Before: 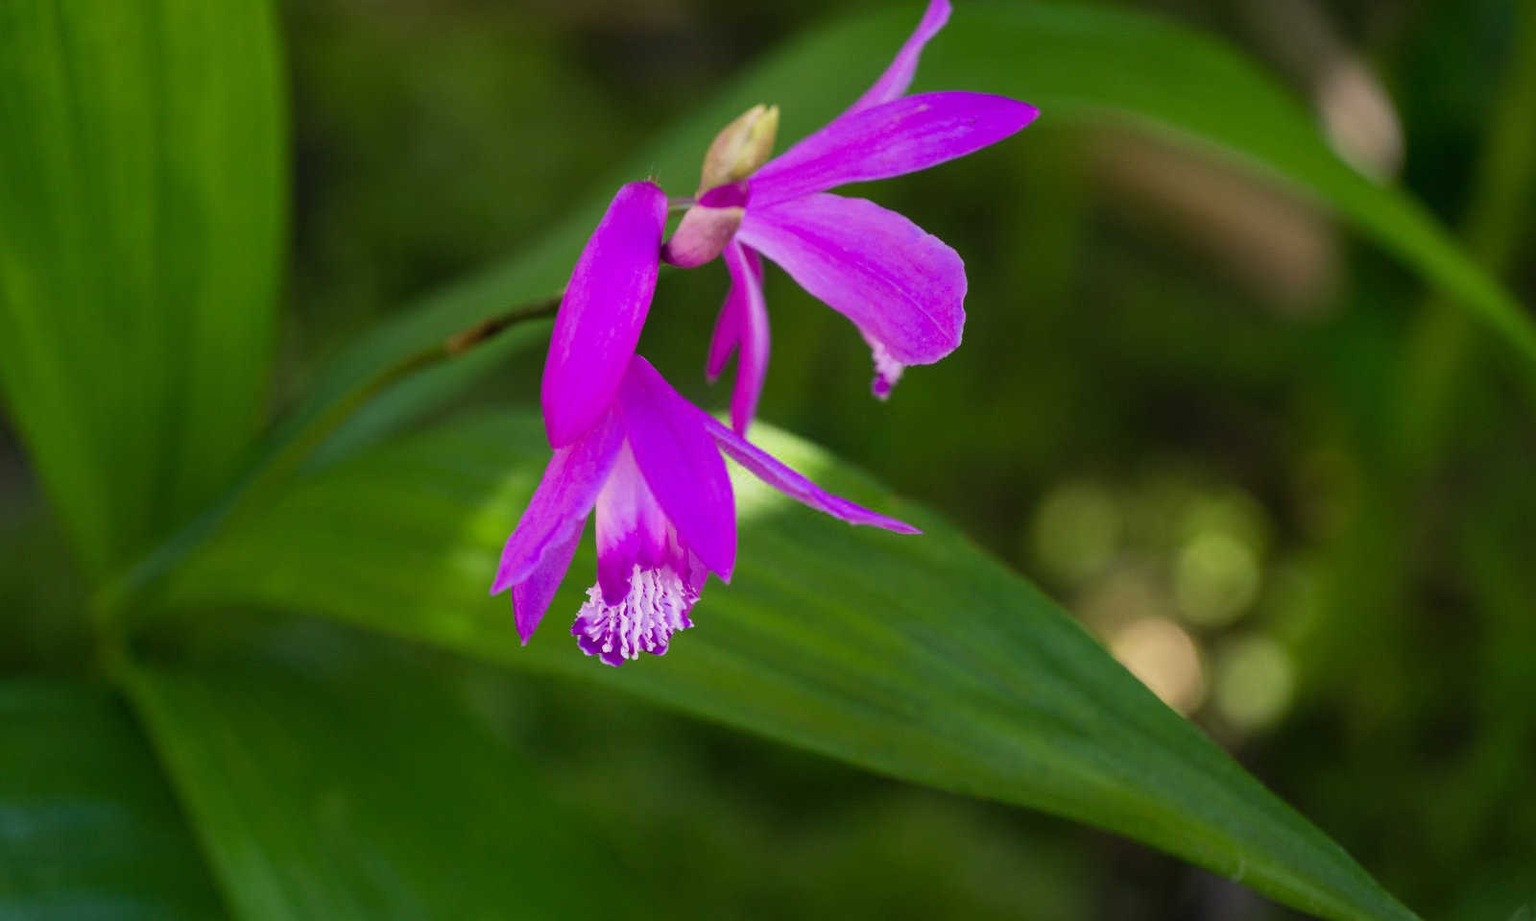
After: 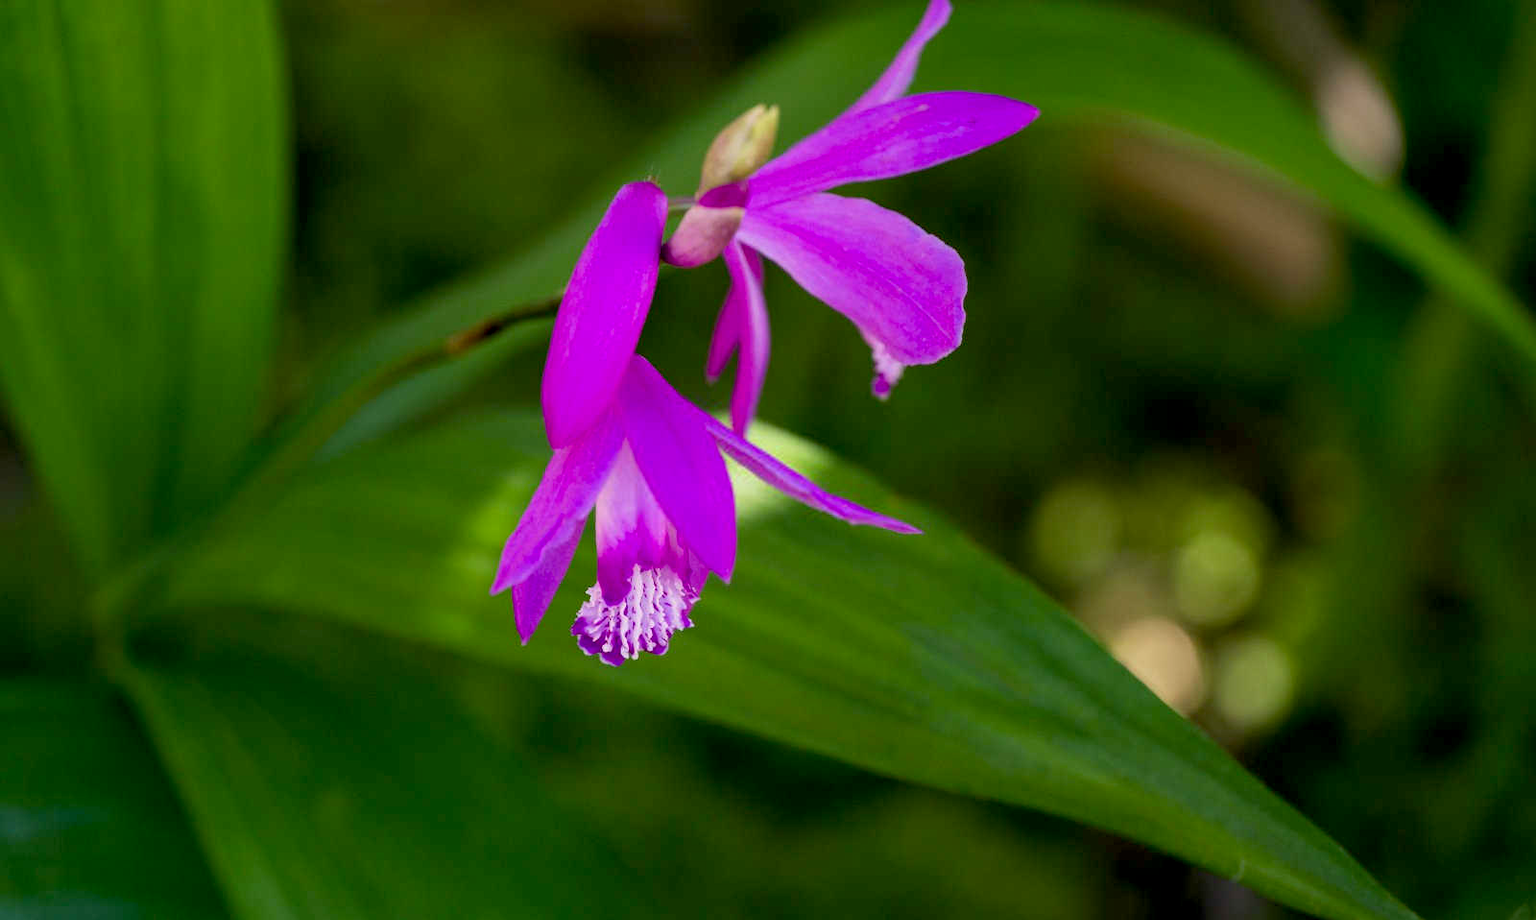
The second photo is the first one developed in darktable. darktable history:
tone equalizer: on, module defaults
exposure: black level correction 0.01, exposure 0.014 EV, compensate highlight preservation false
